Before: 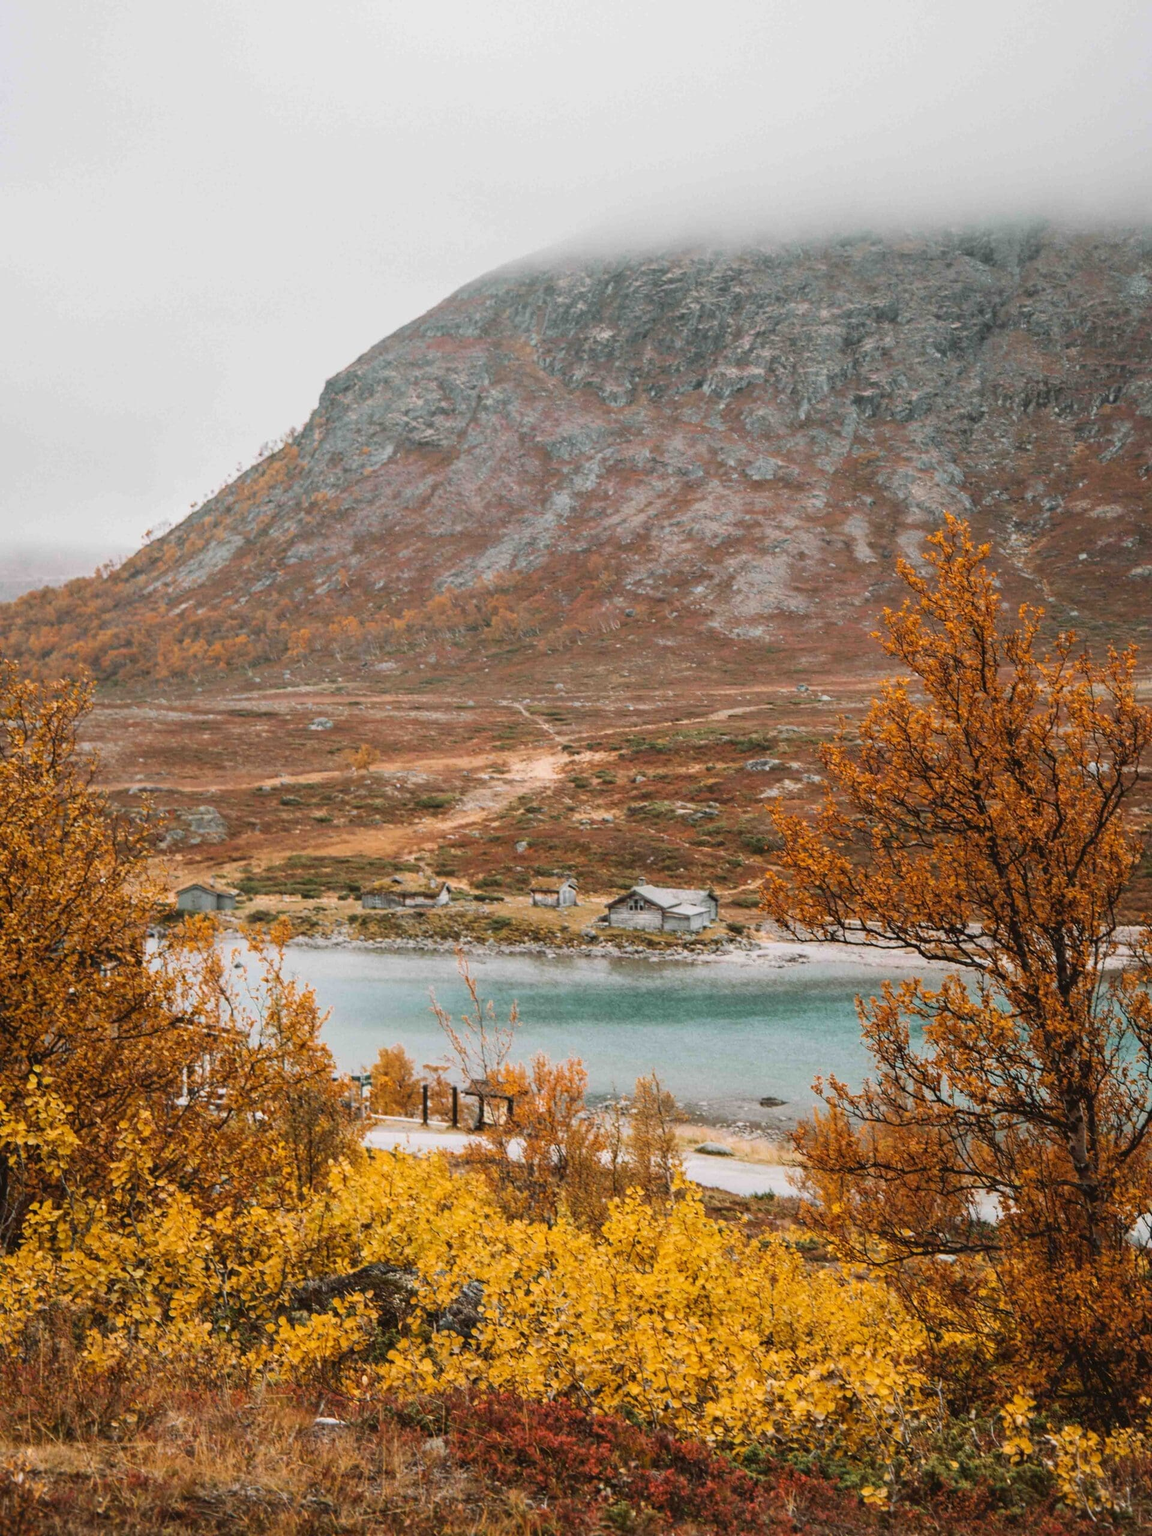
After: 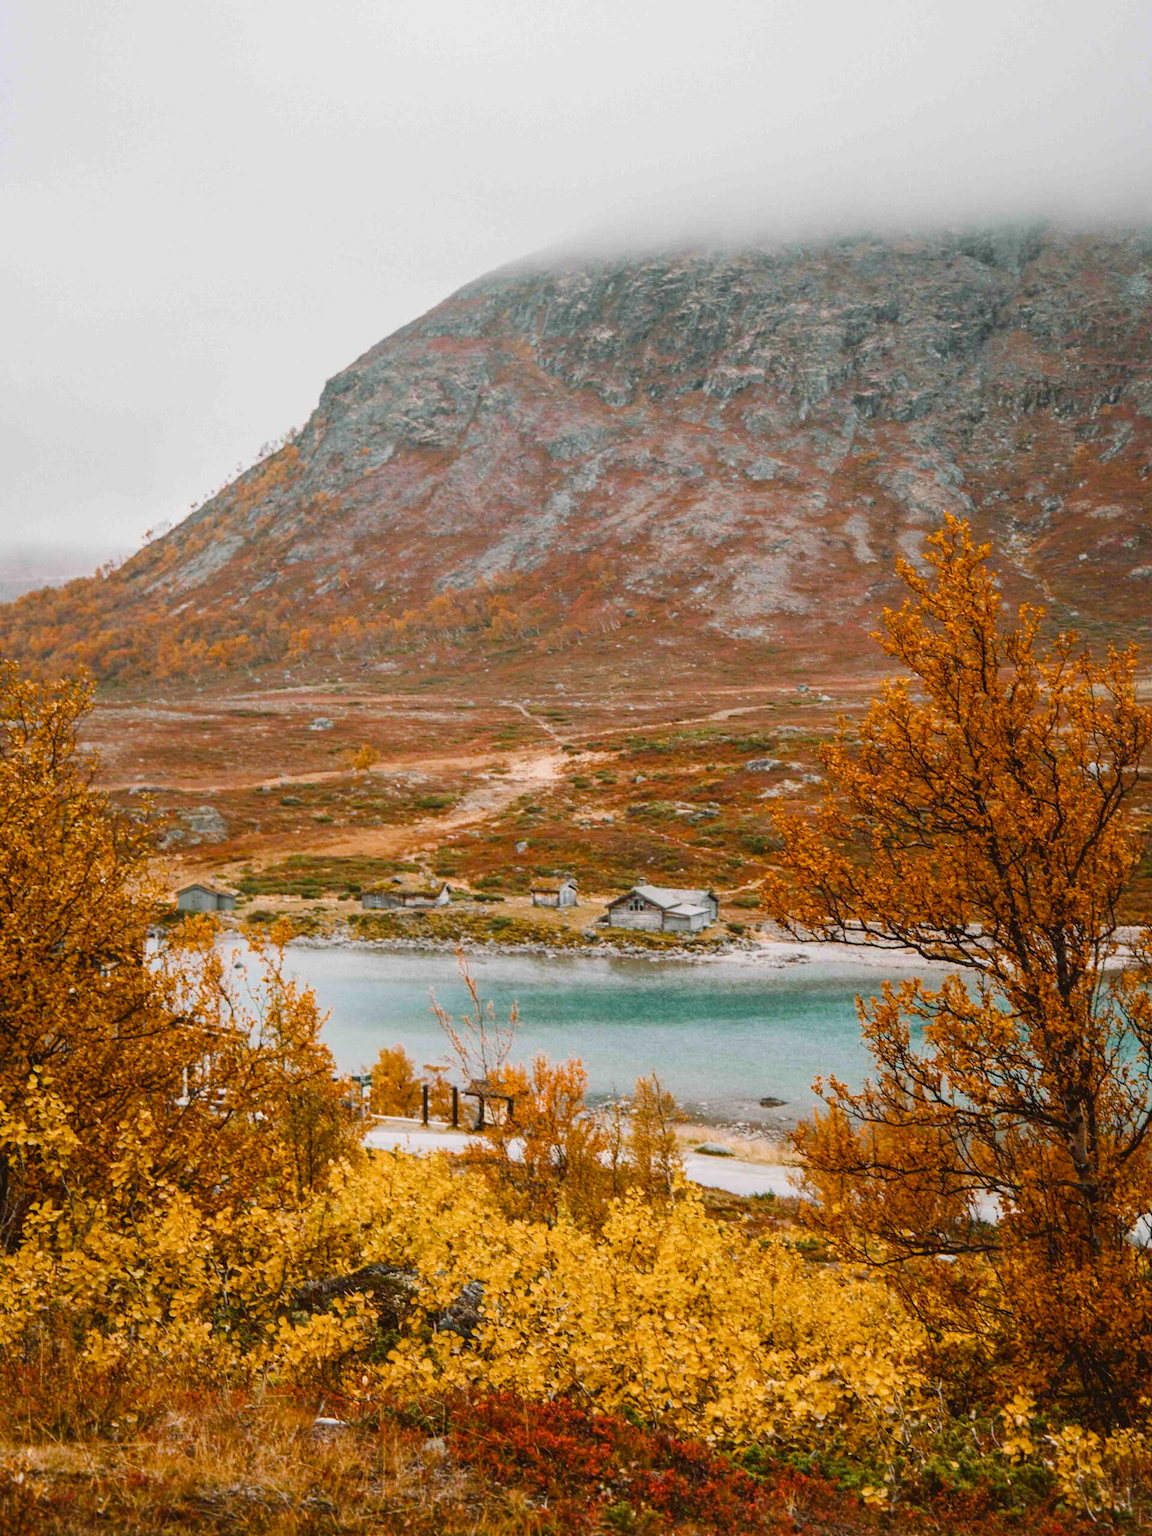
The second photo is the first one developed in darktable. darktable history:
color balance rgb: perceptual saturation grading › global saturation 0.118%, perceptual saturation grading › highlights -17.473%, perceptual saturation grading › mid-tones 32.531%, perceptual saturation grading › shadows 50.464%, global vibrance 20%
